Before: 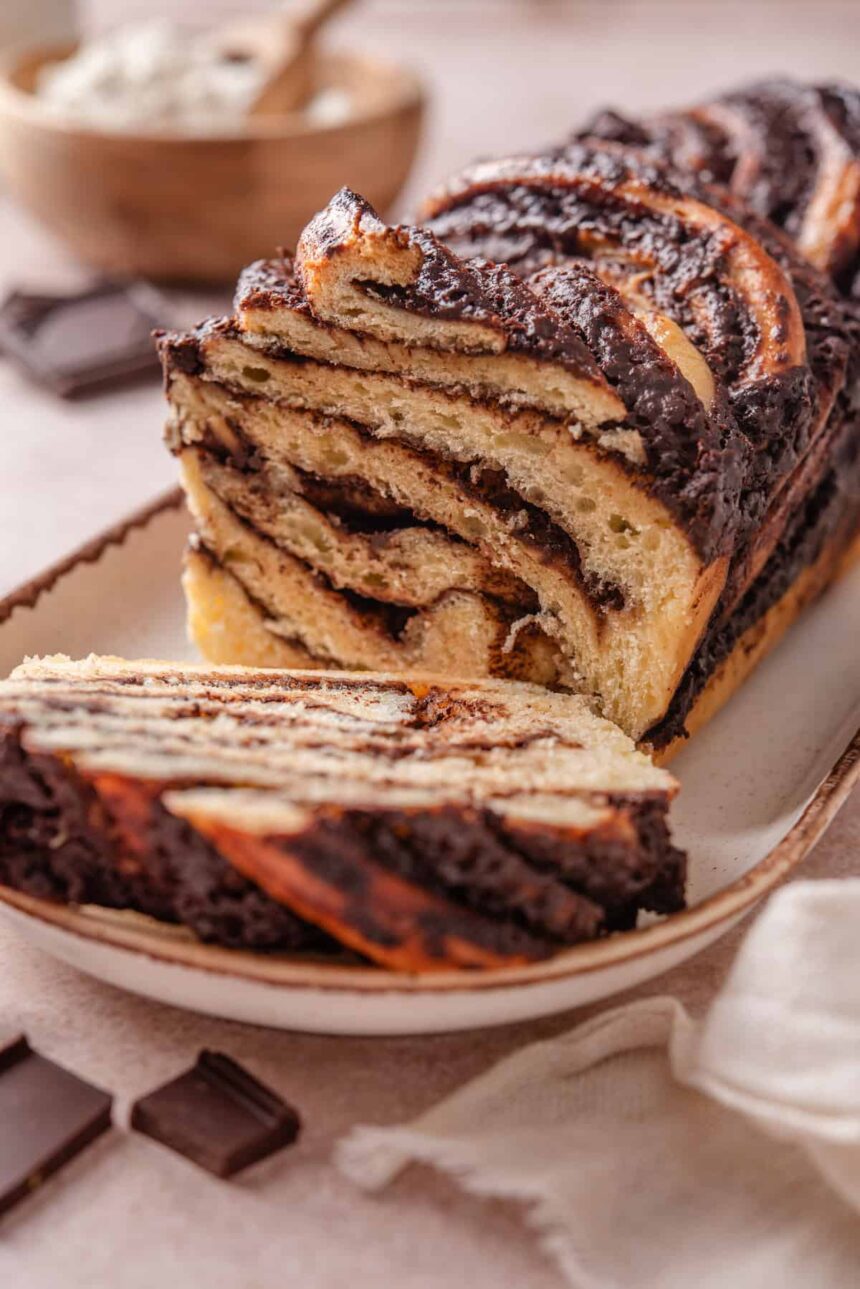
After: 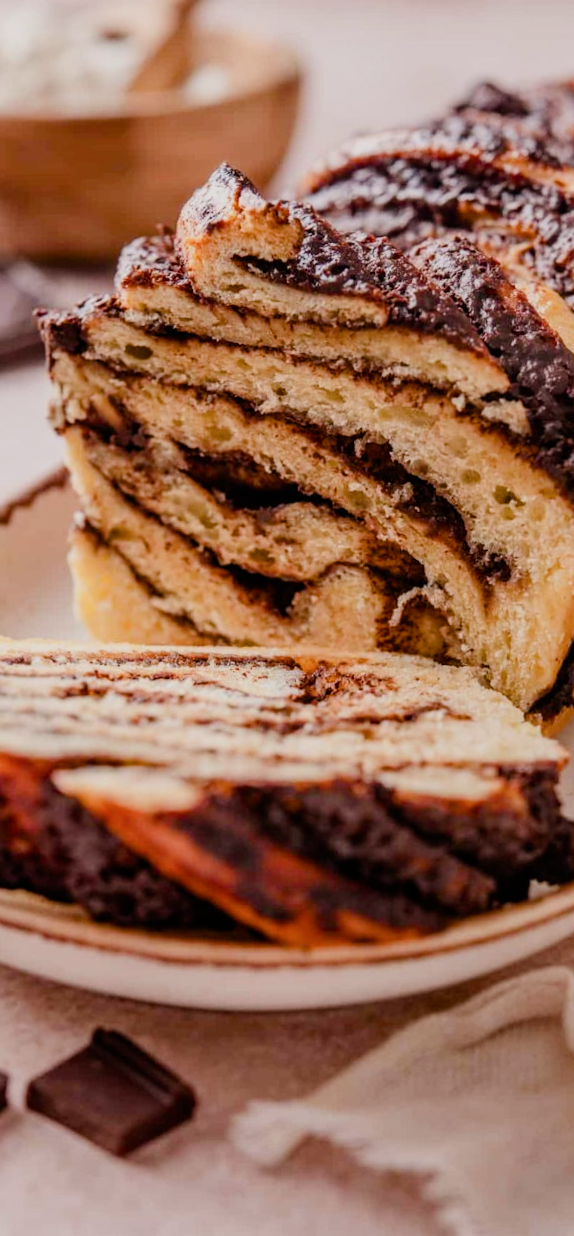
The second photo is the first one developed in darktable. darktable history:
color balance rgb: perceptual saturation grading › global saturation 20%, perceptual saturation grading › highlights -25%, perceptual saturation grading › shadows 25%
crop and rotate: left 13.409%, right 19.924%
contrast brightness saturation: contrast 0.15, brightness 0.05
rotate and perspective: rotation -1°, crop left 0.011, crop right 0.989, crop top 0.025, crop bottom 0.975
filmic rgb: black relative exposure -7.65 EV, white relative exposure 4.56 EV, hardness 3.61
